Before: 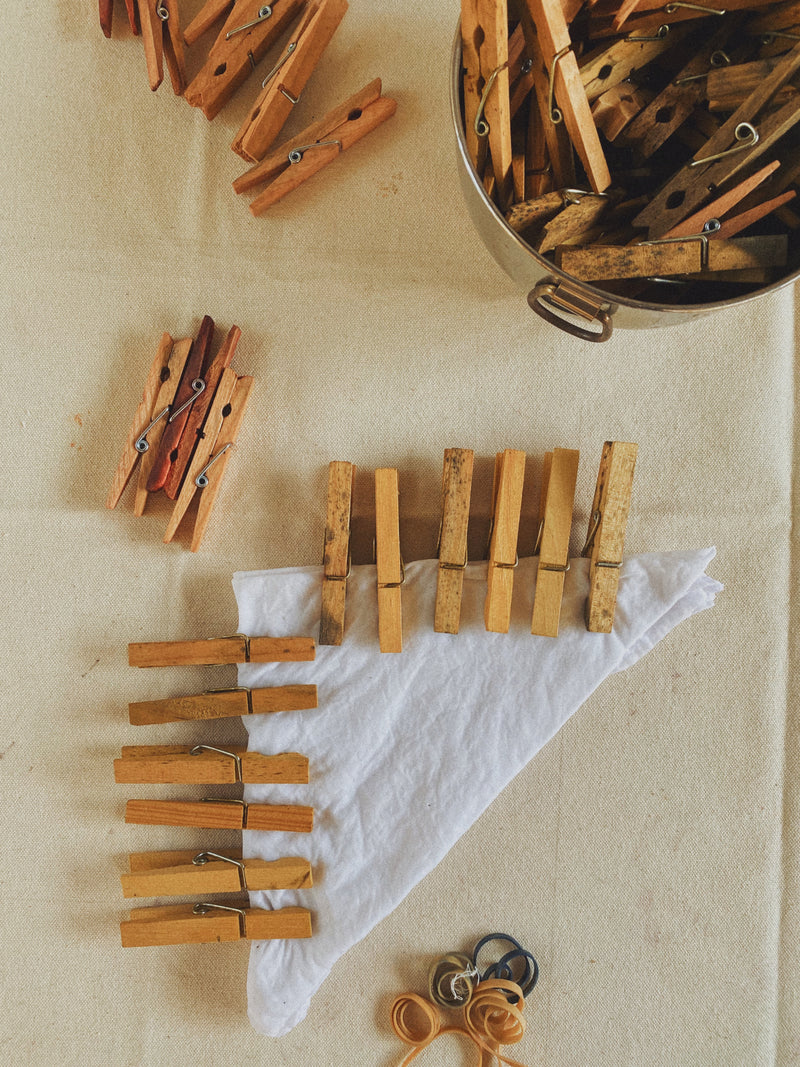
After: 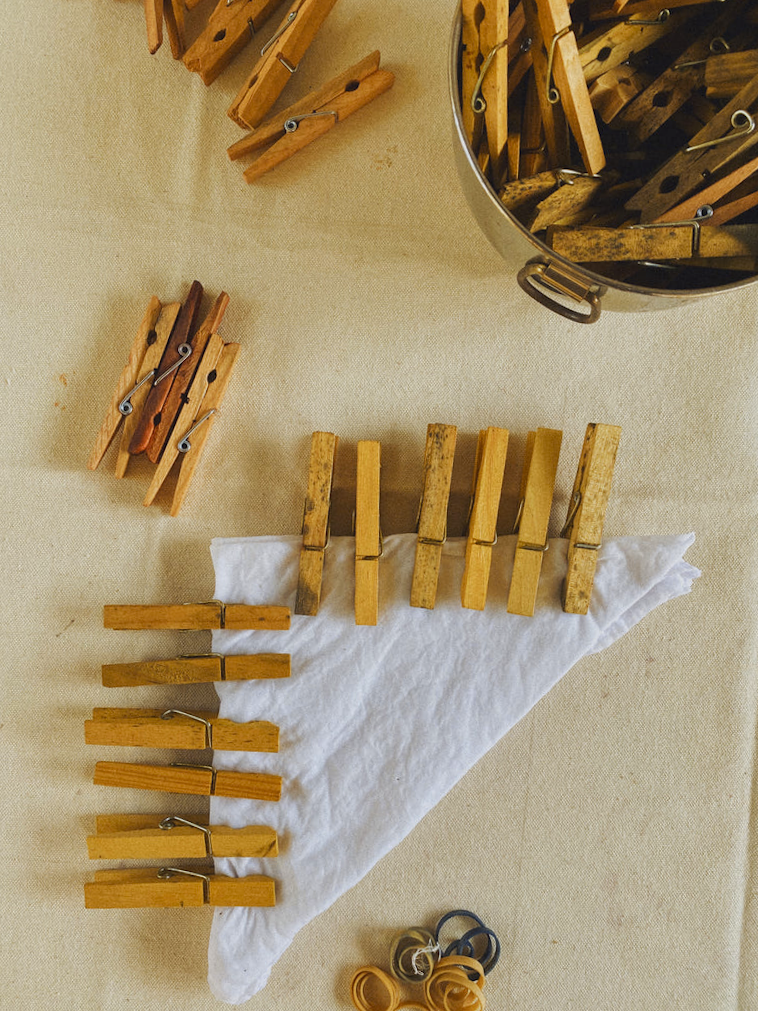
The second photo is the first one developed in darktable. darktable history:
exposure: black level correction 0.001, compensate highlight preservation false
color contrast: green-magenta contrast 0.85, blue-yellow contrast 1.25, unbound 0
crop and rotate: angle -2.38°
